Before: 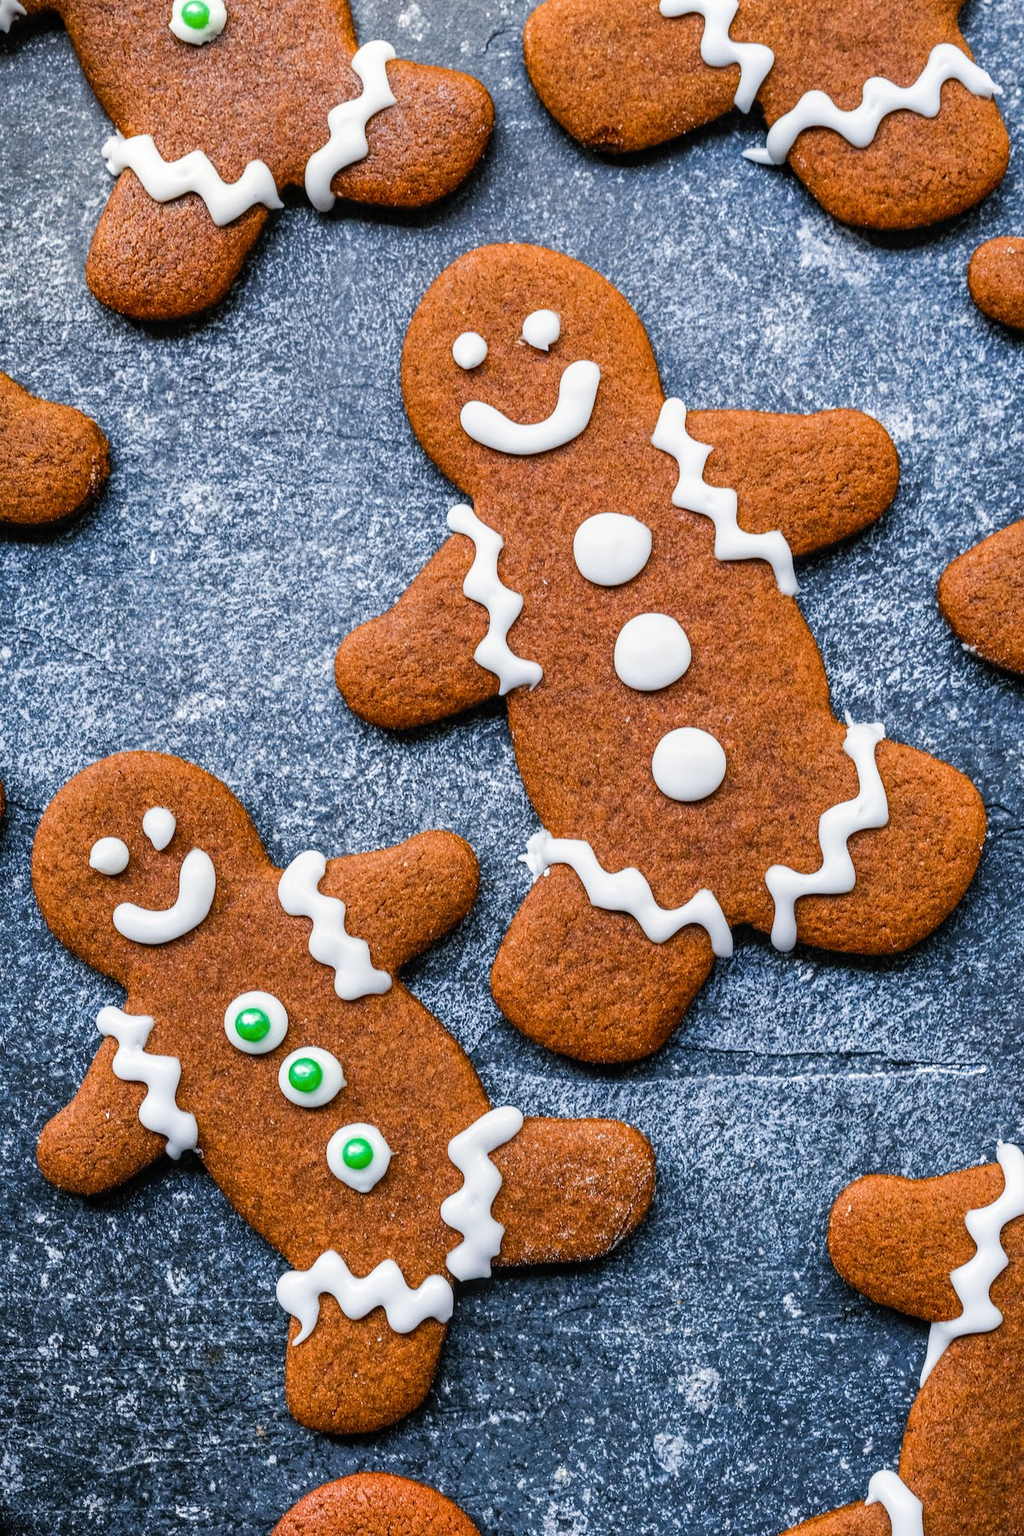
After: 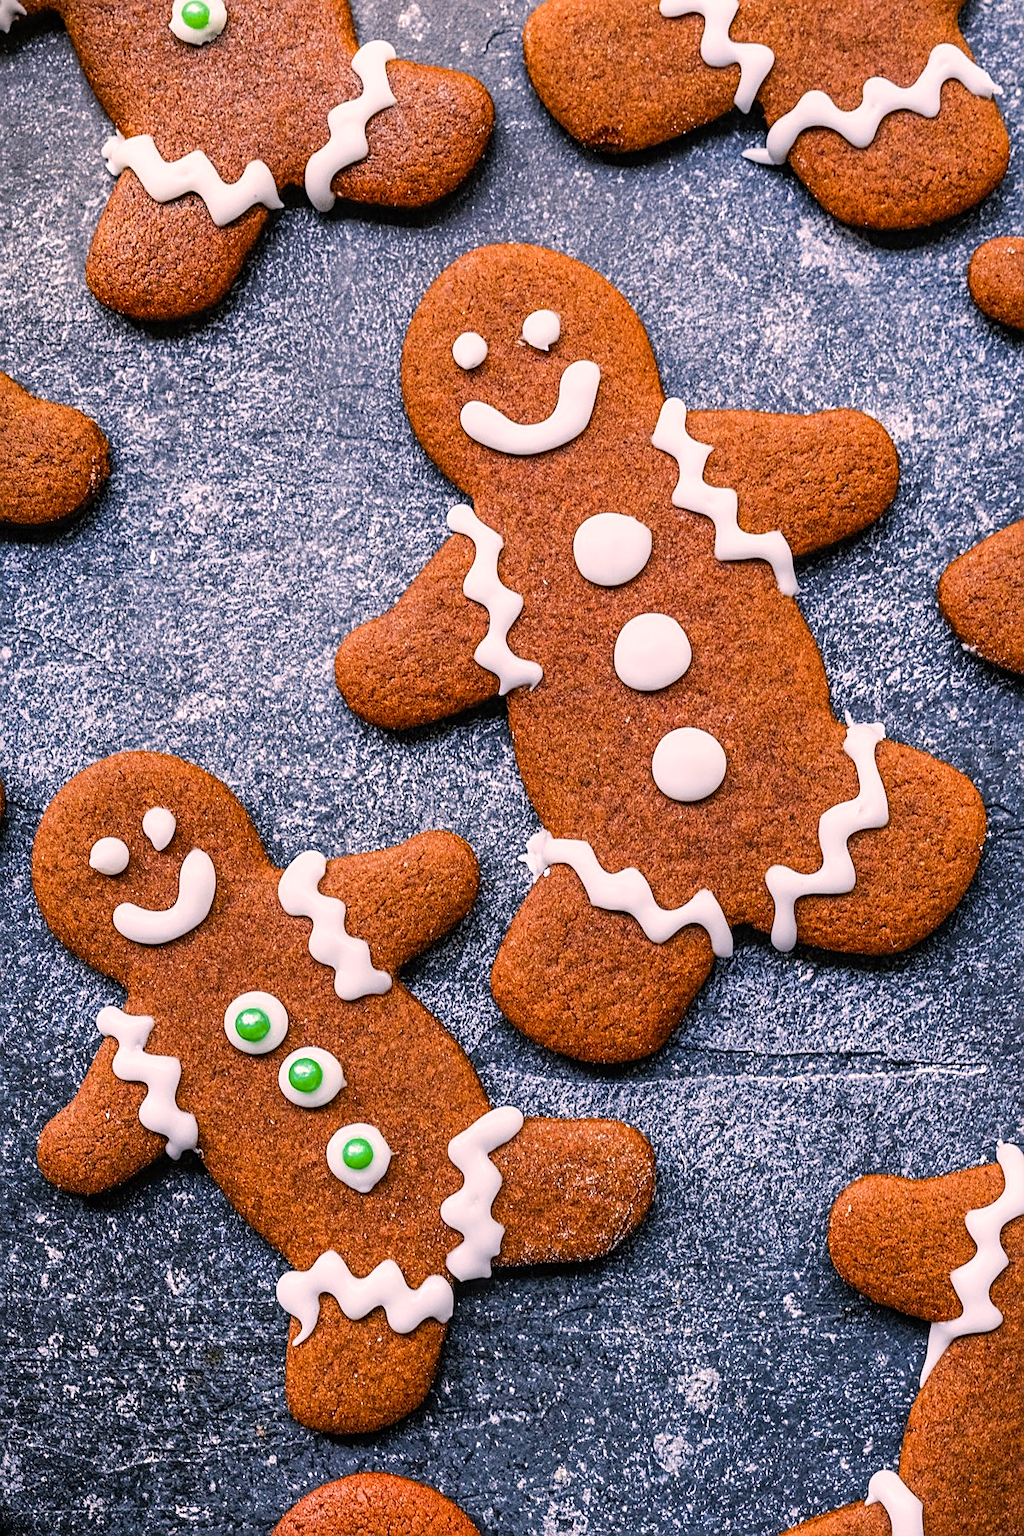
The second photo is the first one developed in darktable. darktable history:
color correction: highlights a* 12.23, highlights b* 5.41
sharpen: on, module defaults
tone equalizer: on, module defaults
